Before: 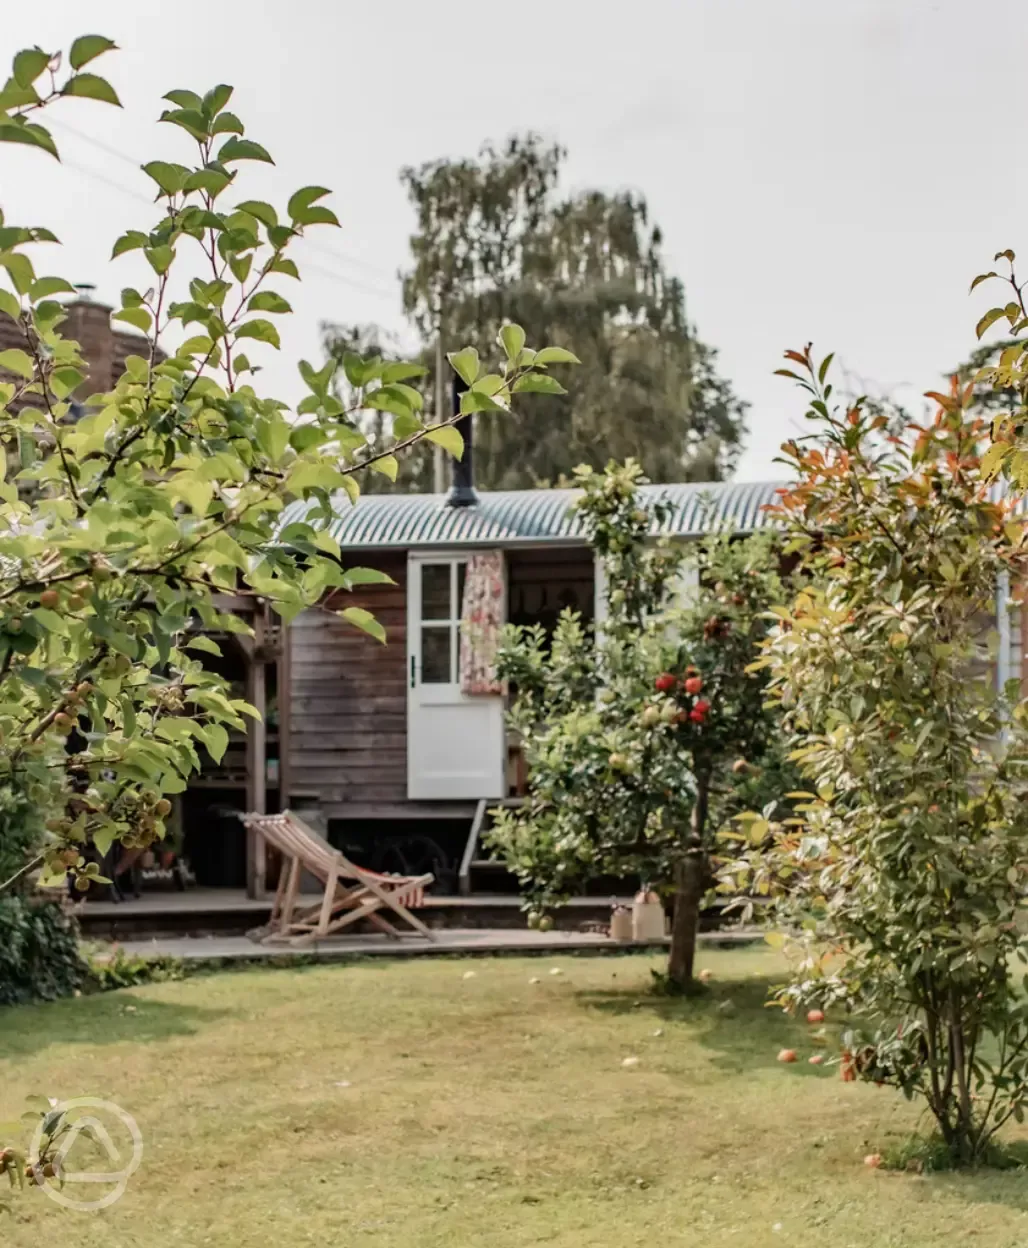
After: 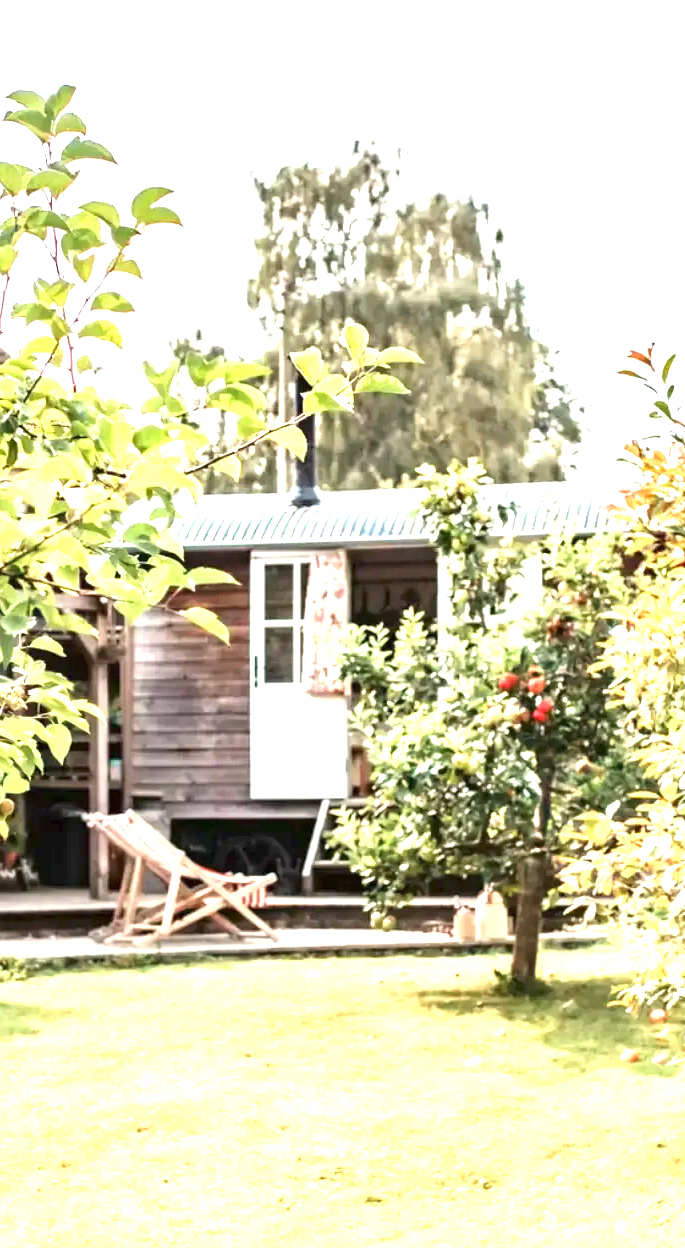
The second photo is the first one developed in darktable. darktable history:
crop and rotate: left 15.328%, right 17.946%
exposure: black level correction 0, exposure 2.122 EV, compensate highlight preservation false
